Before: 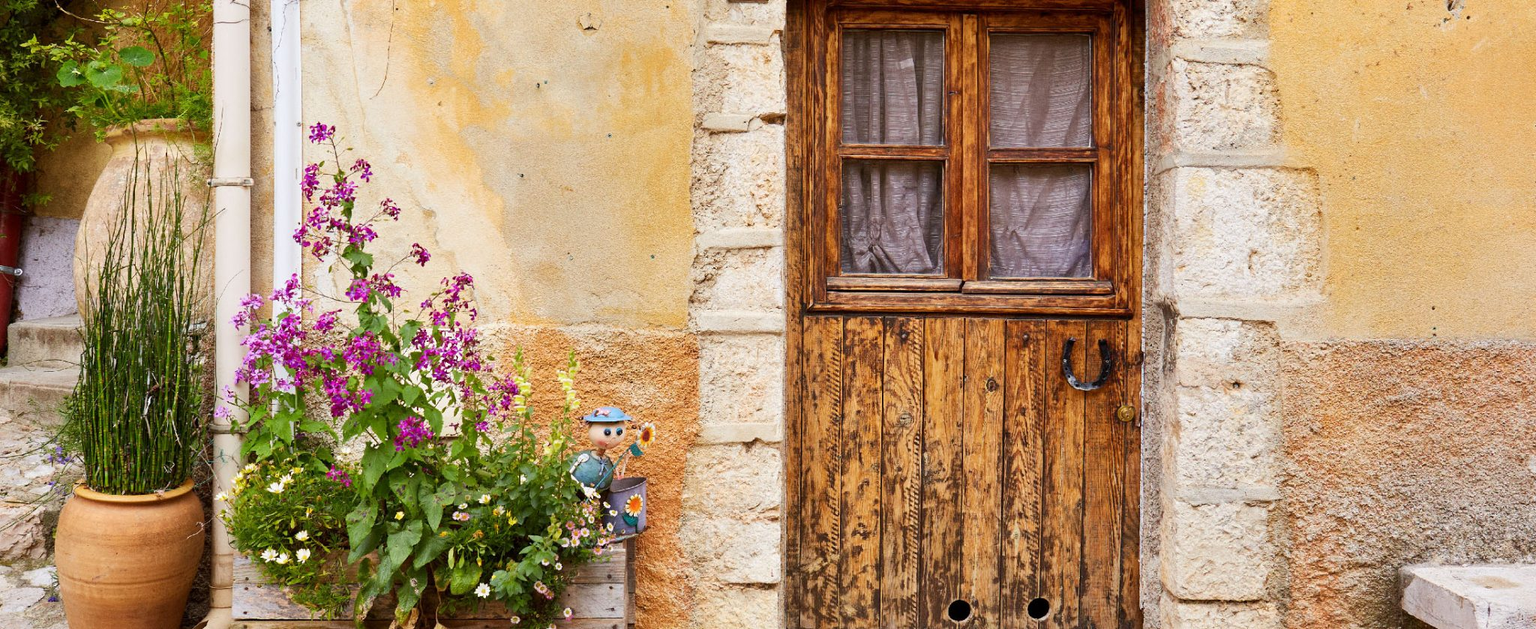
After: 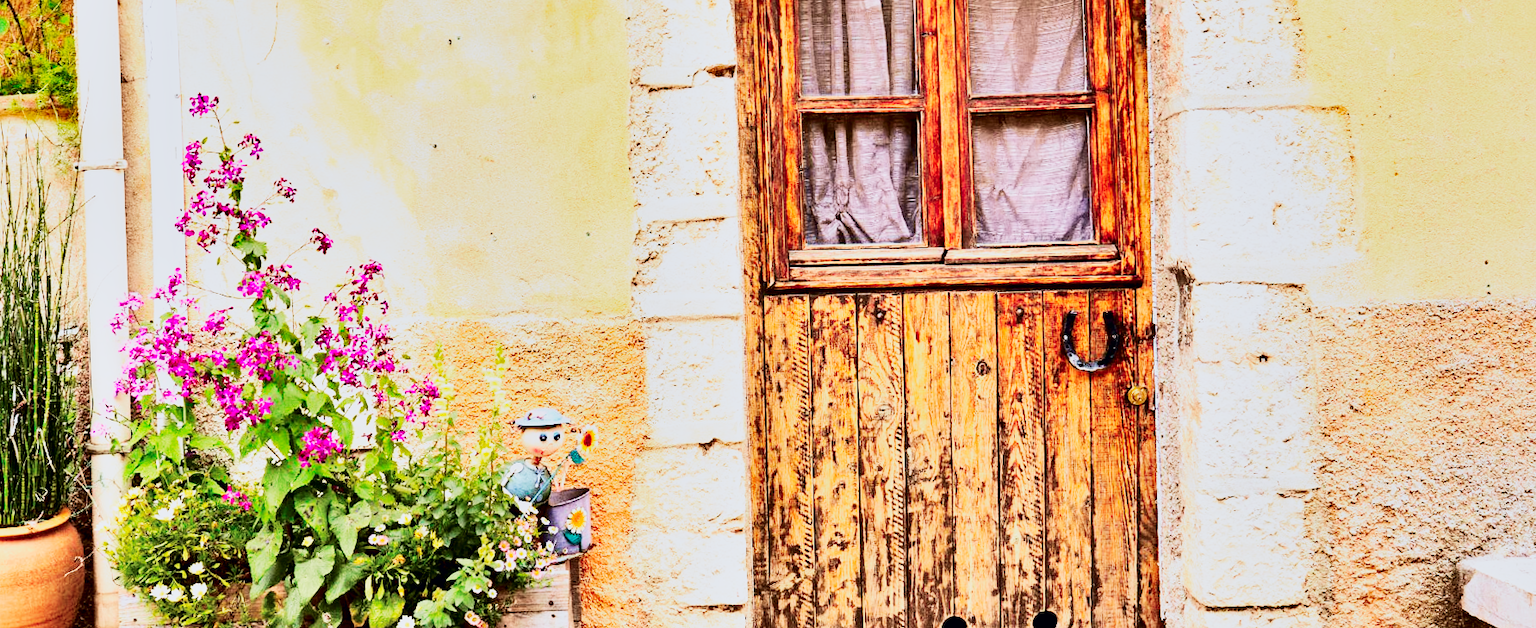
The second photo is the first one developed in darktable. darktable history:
crop and rotate: angle 1.96°, left 5.673%, top 5.673%
tone curve: curves: ch0 [(0, 0) (0.049, 0.01) (0.154, 0.081) (0.491, 0.56) (0.739, 0.794) (0.992, 0.937)]; ch1 [(0, 0) (0.172, 0.123) (0.317, 0.272) (0.401, 0.422) (0.499, 0.497) (0.531, 0.54) (0.615, 0.603) (0.741, 0.783) (1, 1)]; ch2 [(0, 0) (0.411, 0.424) (0.462, 0.464) (0.502, 0.489) (0.544, 0.551) (0.686, 0.638) (1, 1)], color space Lab, independent channels, preserve colors none
shadows and highlights: soften with gaussian
base curve: curves: ch0 [(0, 0) (0.007, 0.004) (0.027, 0.03) (0.046, 0.07) (0.207, 0.54) (0.442, 0.872) (0.673, 0.972) (1, 1)], preserve colors none
